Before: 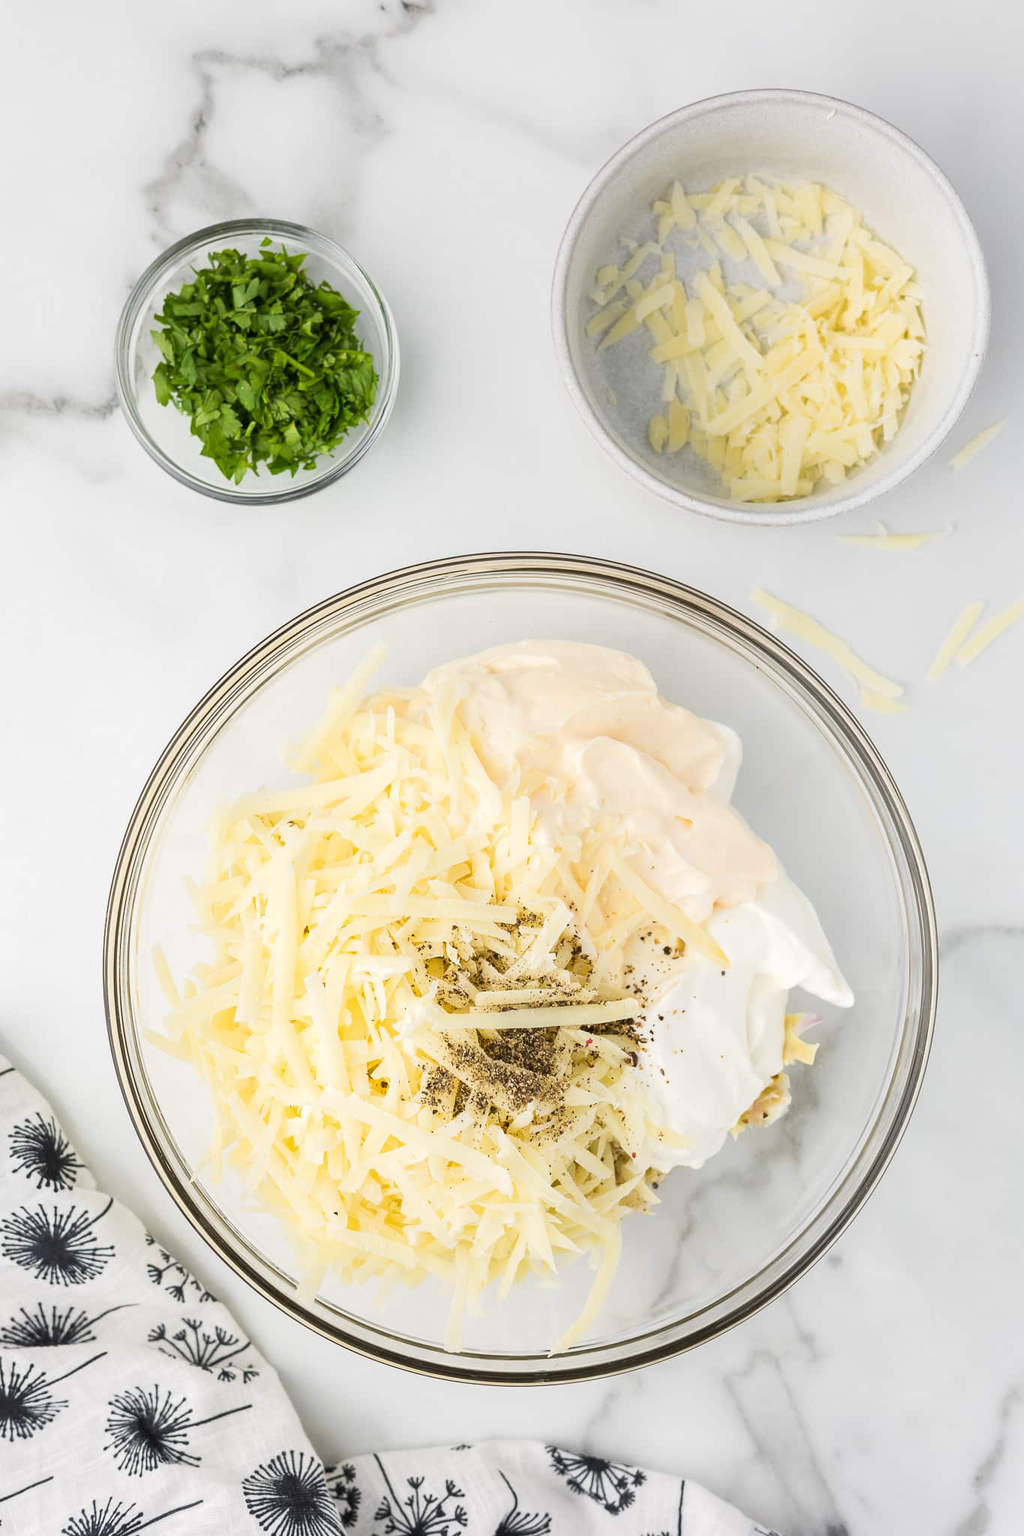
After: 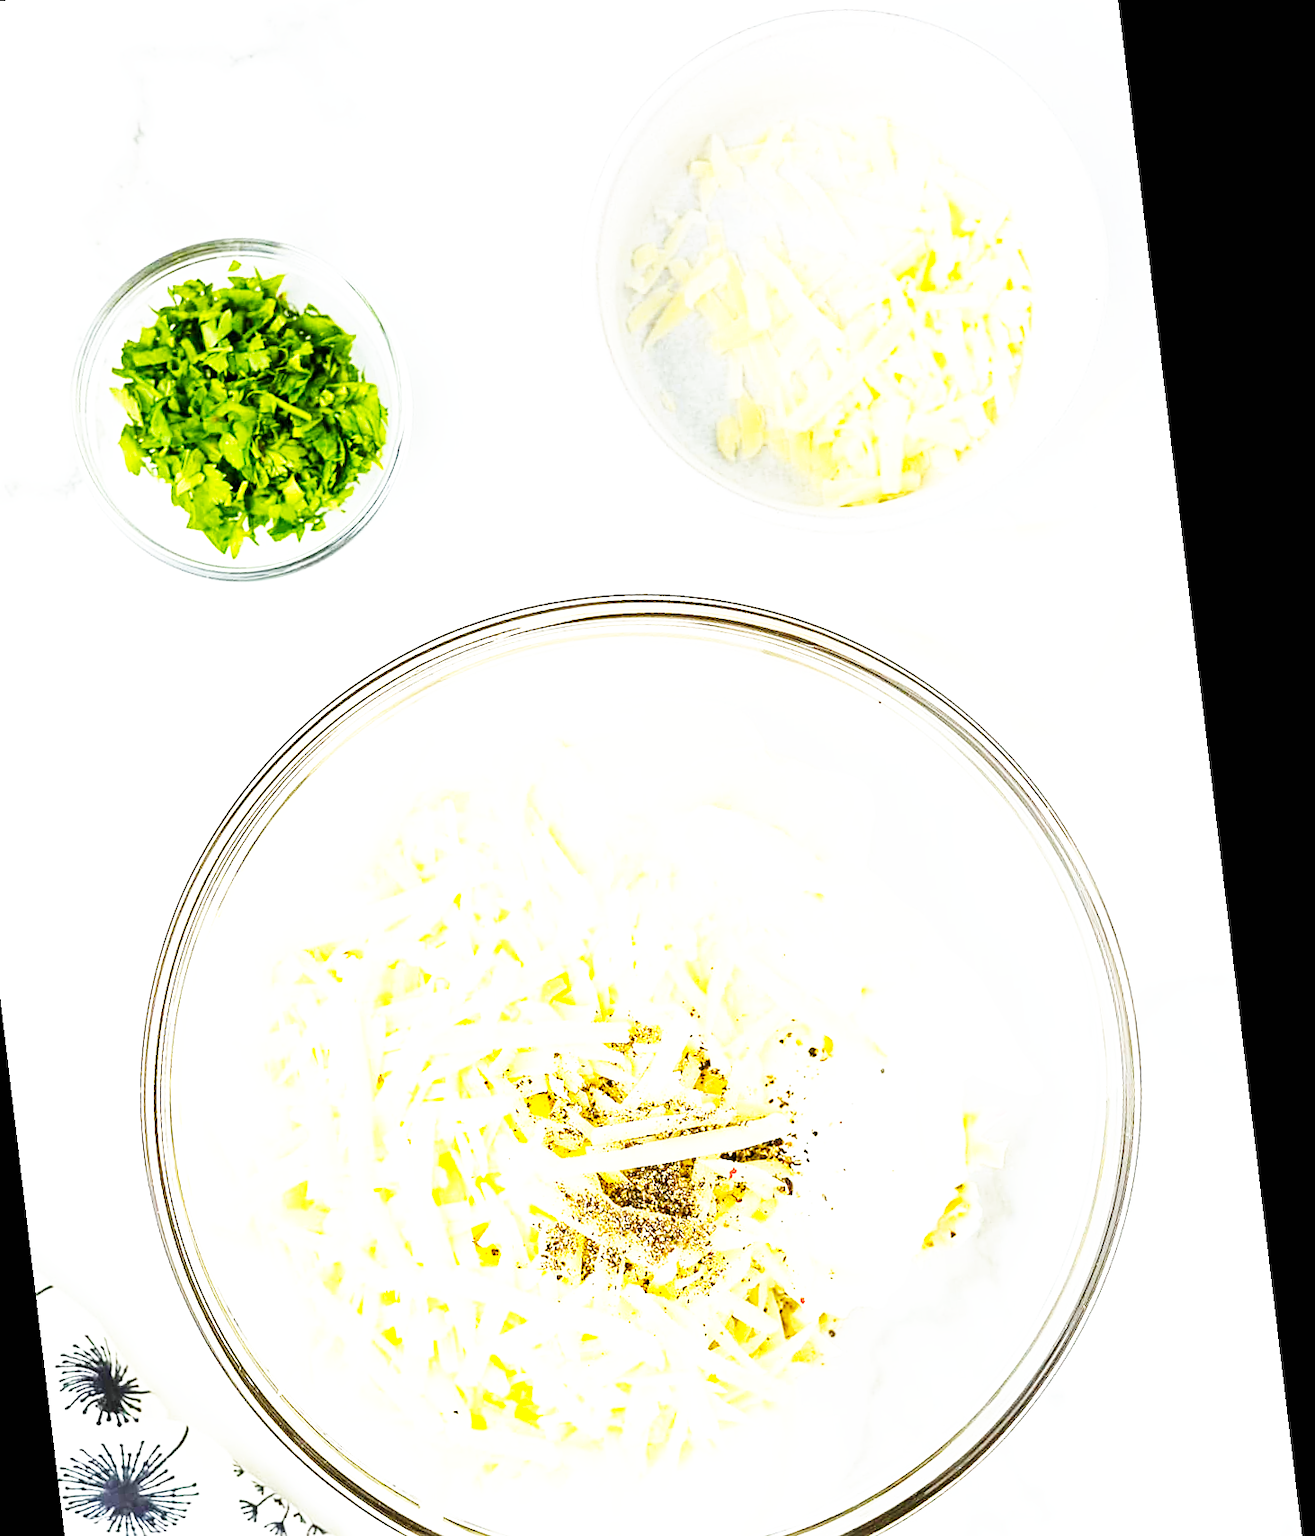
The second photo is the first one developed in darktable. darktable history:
rotate and perspective: rotation -6.83°, automatic cropping off
white balance: red 0.978, blue 0.999
sharpen: on, module defaults
color balance rgb: perceptual saturation grading › global saturation 20%, global vibrance 20%
base curve: curves: ch0 [(0, 0) (0.007, 0.004) (0.027, 0.03) (0.046, 0.07) (0.207, 0.54) (0.442, 0.872) (0.673, 0.972) (1, 1)], preserve colors none
crop: left 8.155%, top 6.611%, bottom 15.385%
exposure: exposure 0.661 EV, compensate highlight preservation false
